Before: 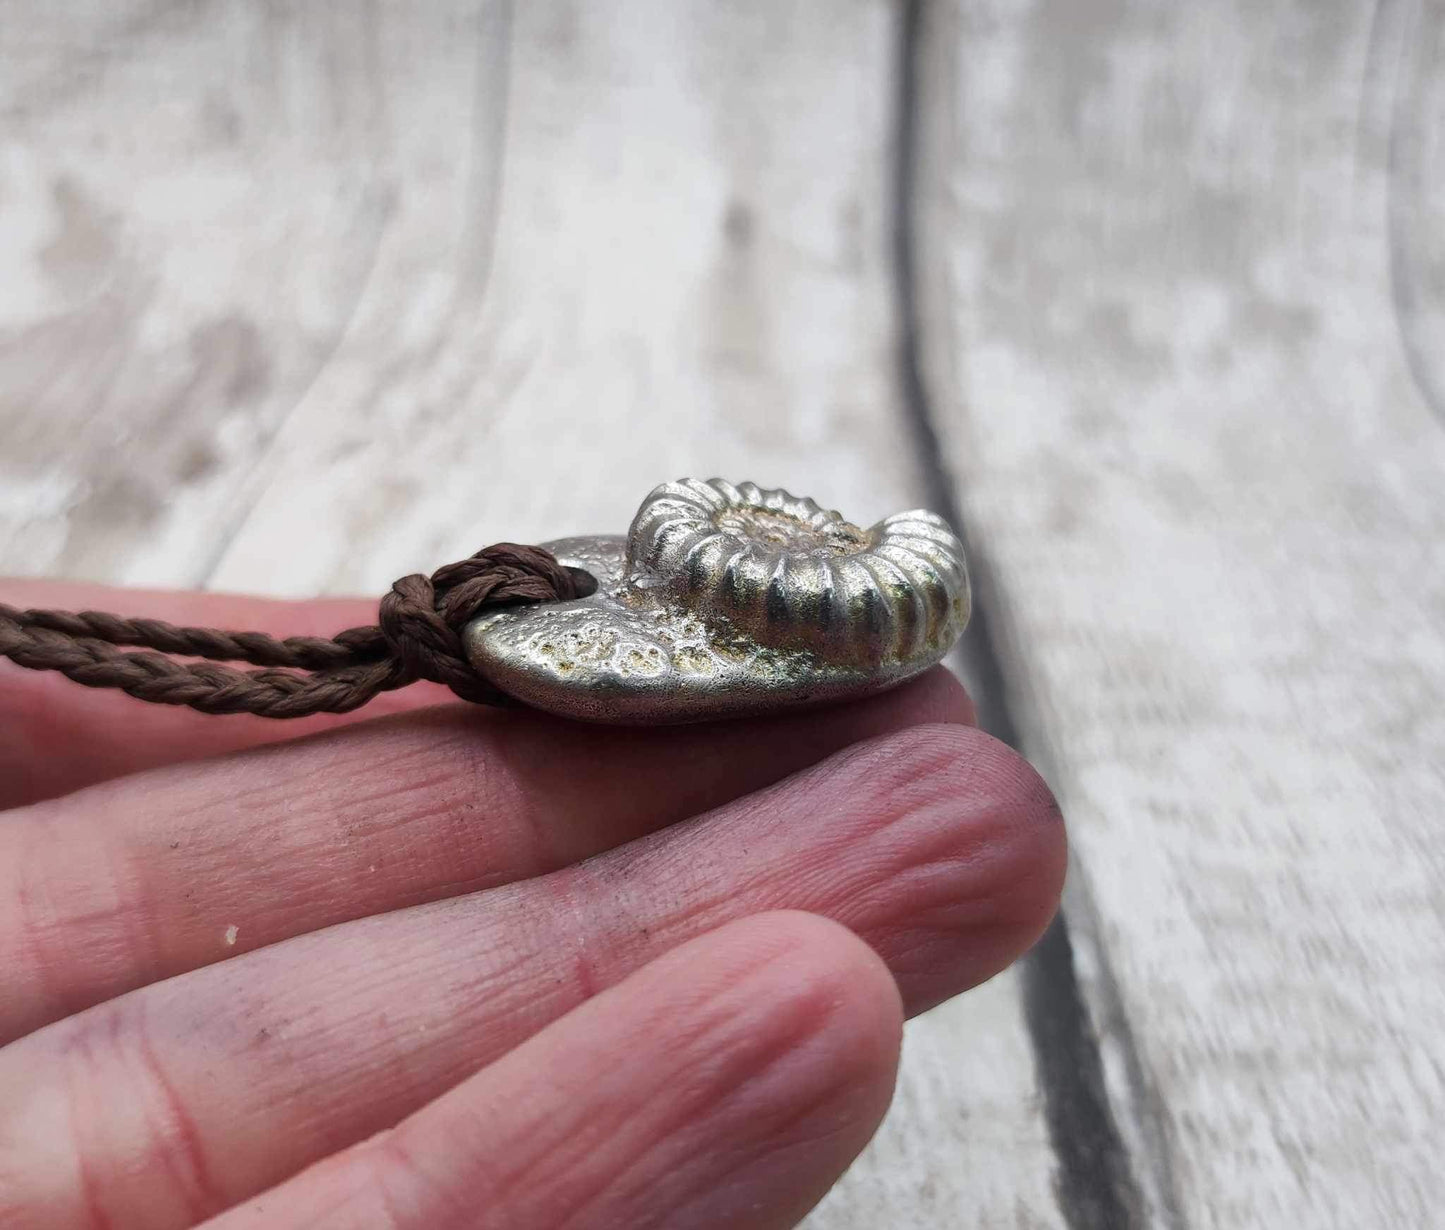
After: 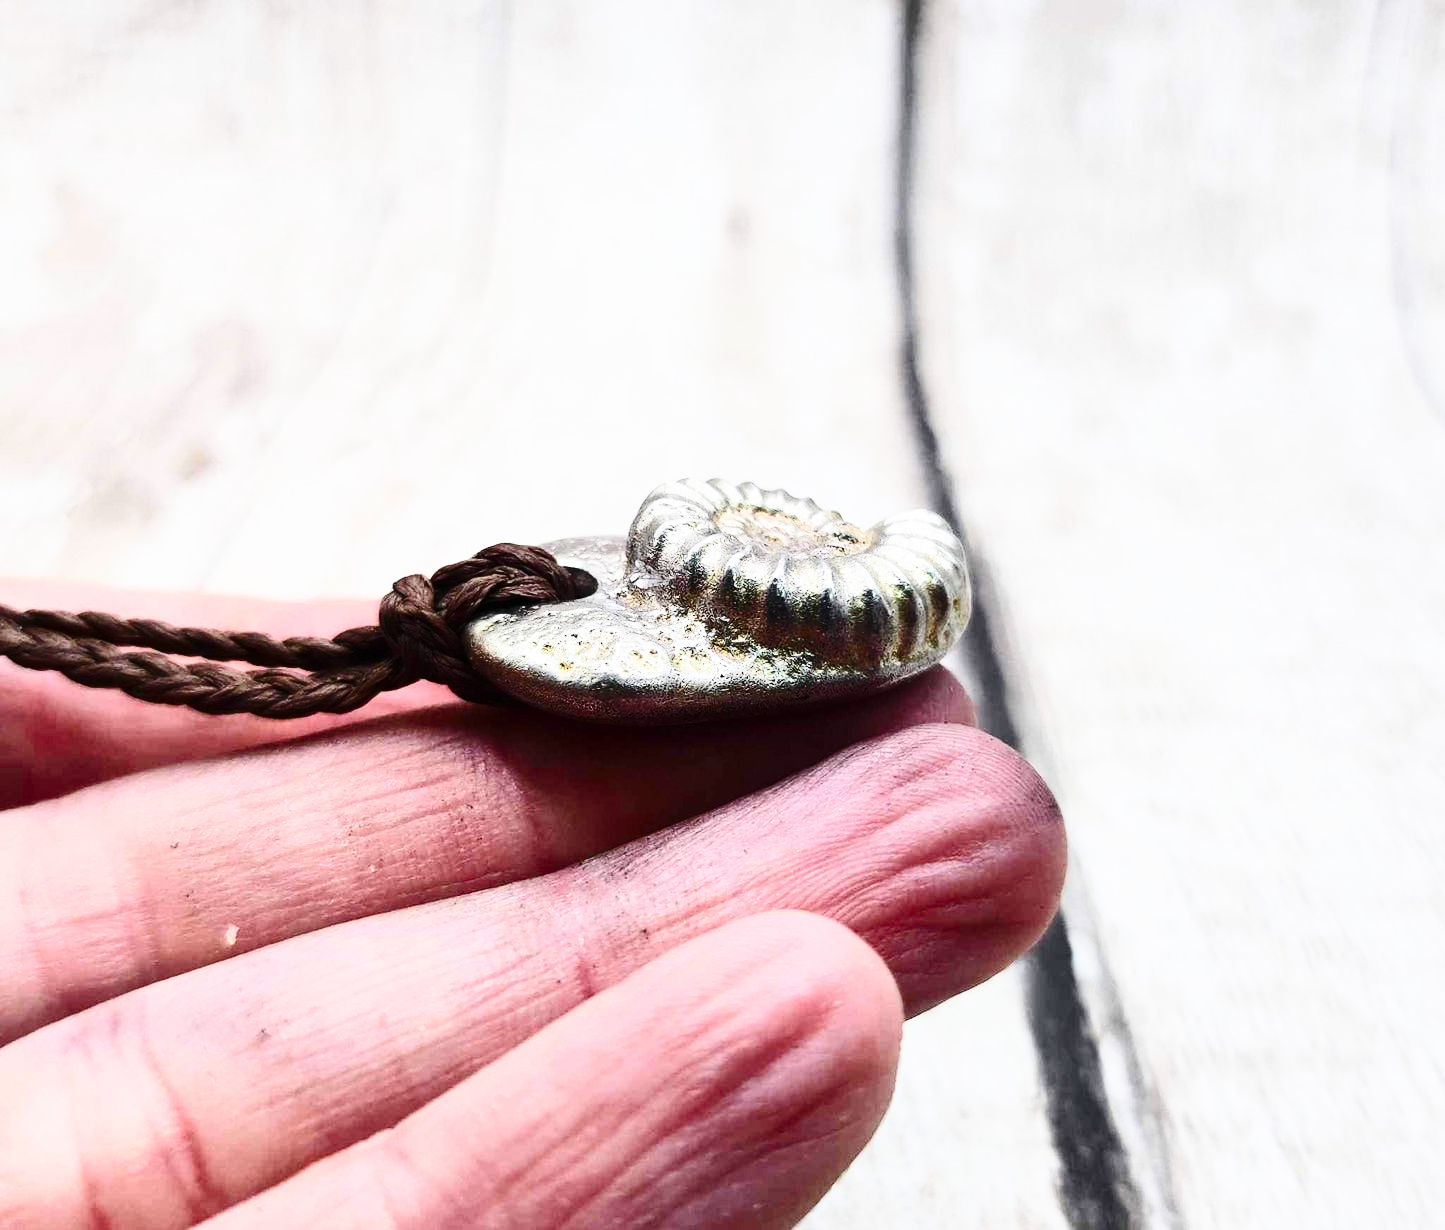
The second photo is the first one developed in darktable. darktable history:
shadows and highlights: shadows 29.61, highlights -30.47, low approximation 0.01, soften with gaussian
base curve: curves: ch0 [(0, 0) (0.028, 0.03) (0.121, 0.232) (0.46, 0.748) (0.859, 0.968) (1, 1)], preserve colors none
contrast brightness saturation: contrast 0.39, brightness 0.1
tone equalizer: on, module defaults
